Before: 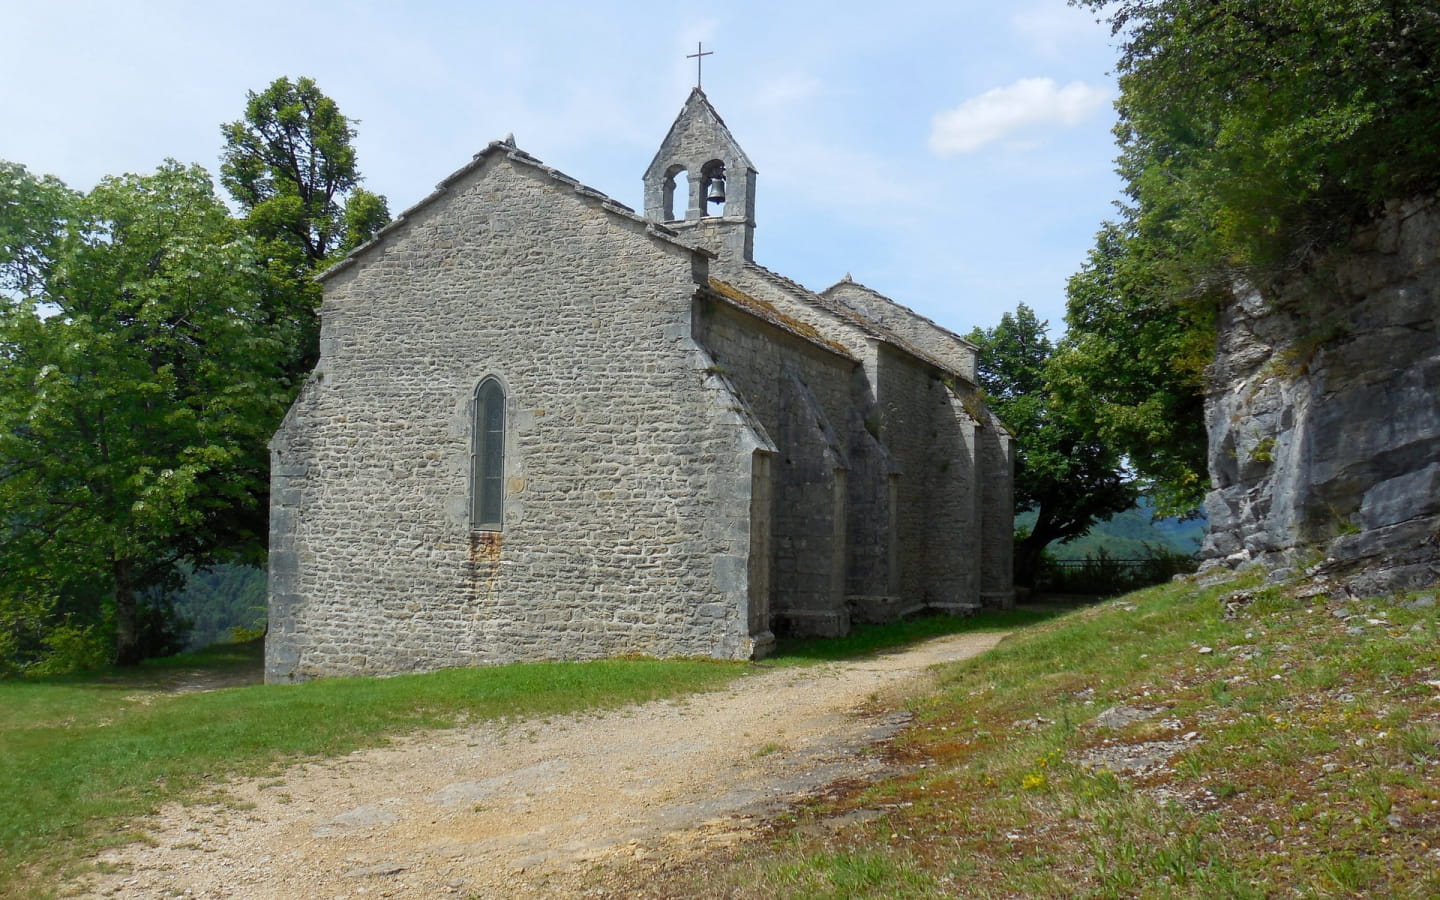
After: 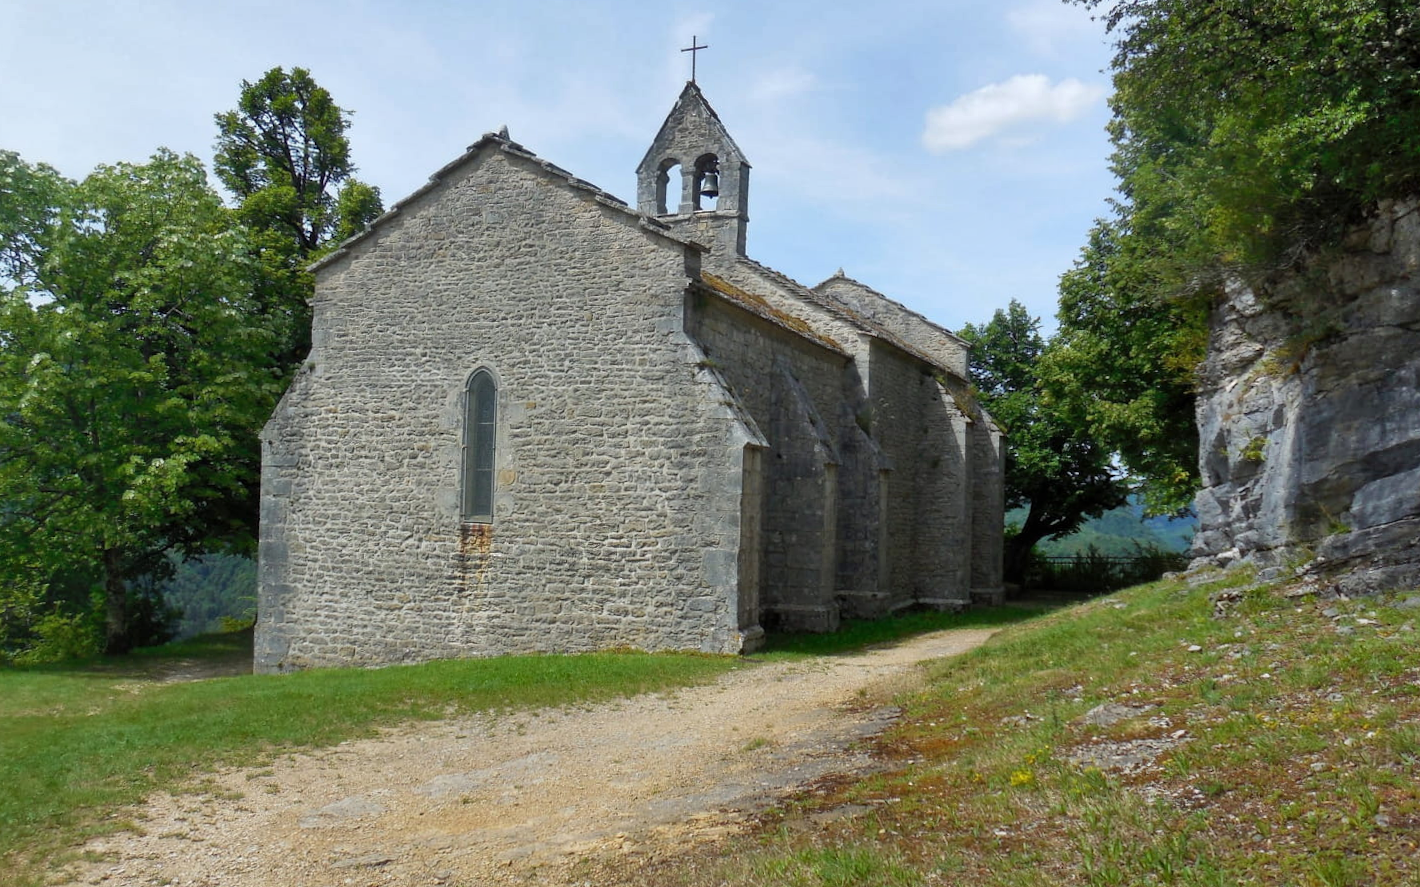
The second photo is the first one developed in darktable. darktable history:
crop and rotate: angle -0.5°
shadows and highlights: low approximation 0.01, soften with gaussian
